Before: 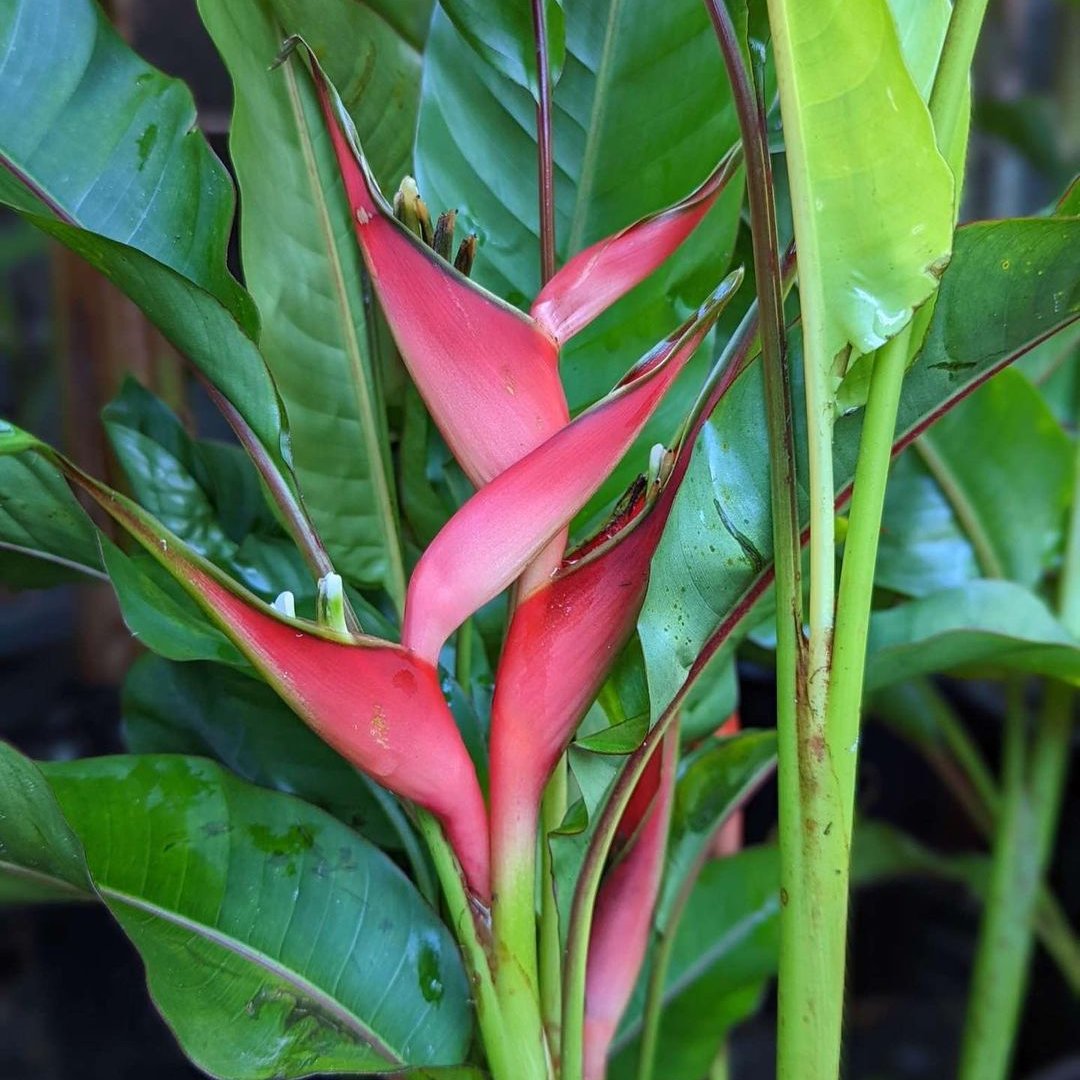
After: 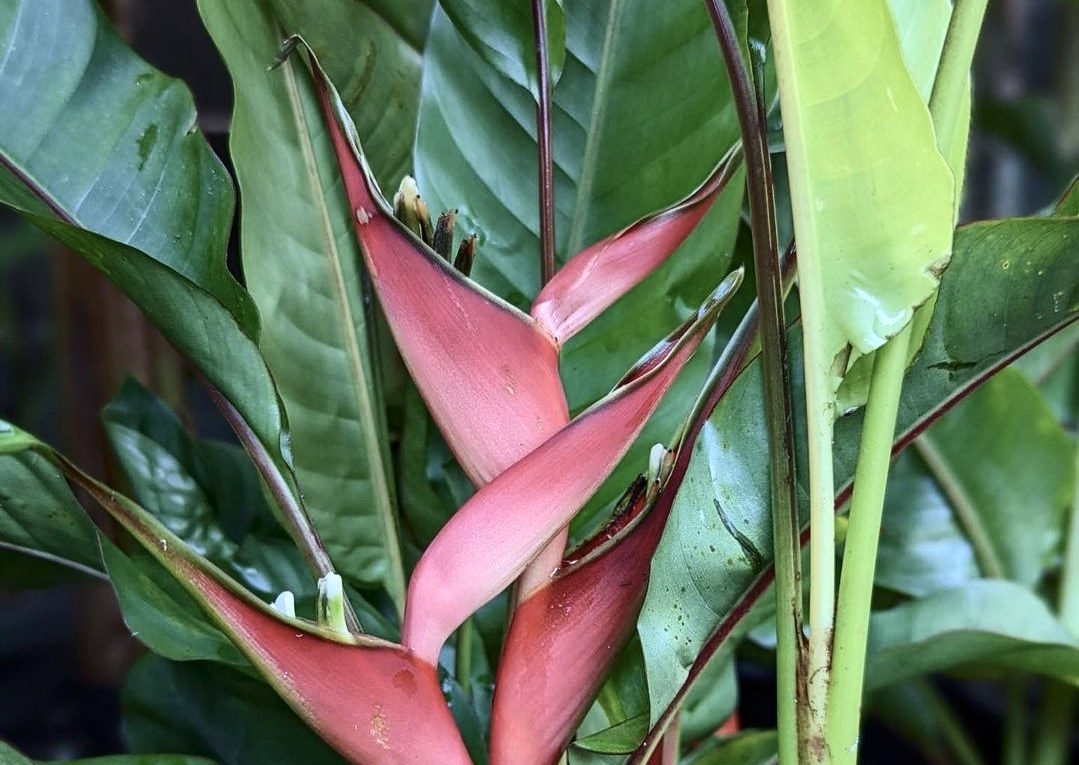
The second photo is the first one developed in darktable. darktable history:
crop: right 0%, bottom 29.145%
contrast brightness saturation: contrast 0.251, saturation -0.309
